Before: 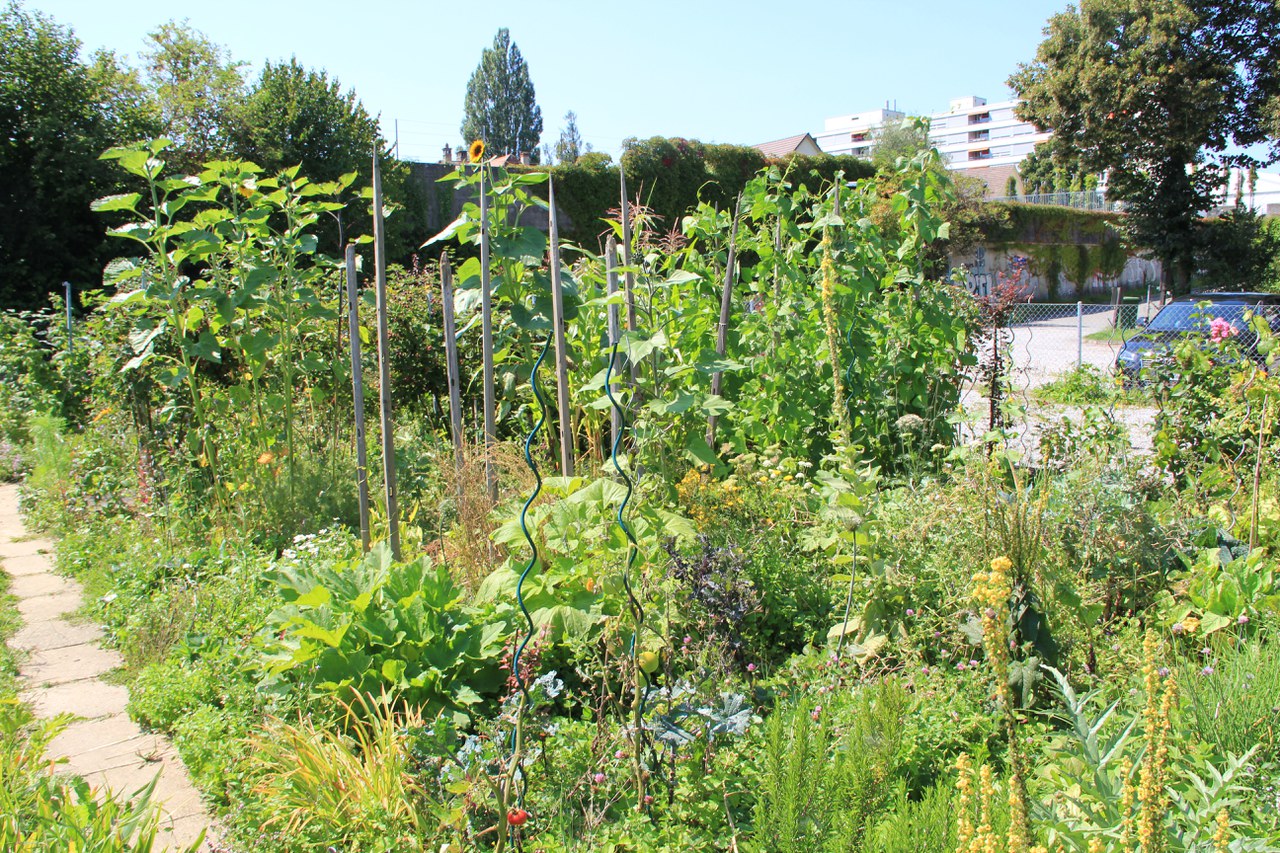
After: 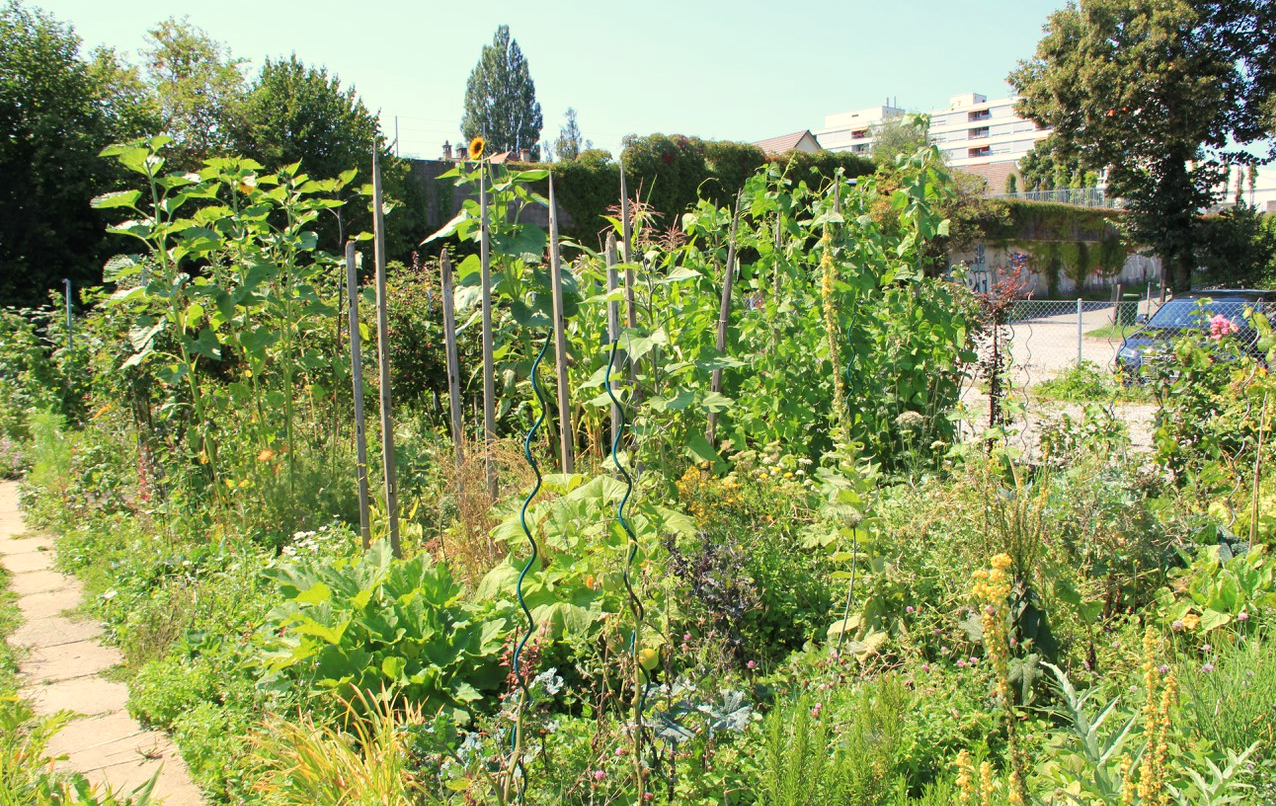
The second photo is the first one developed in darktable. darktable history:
tone equalizer: on, module defaults
white balance: red 1.029, blue 0.92
crop: top 0.448%, right 0.264%, bottom 5.045%
